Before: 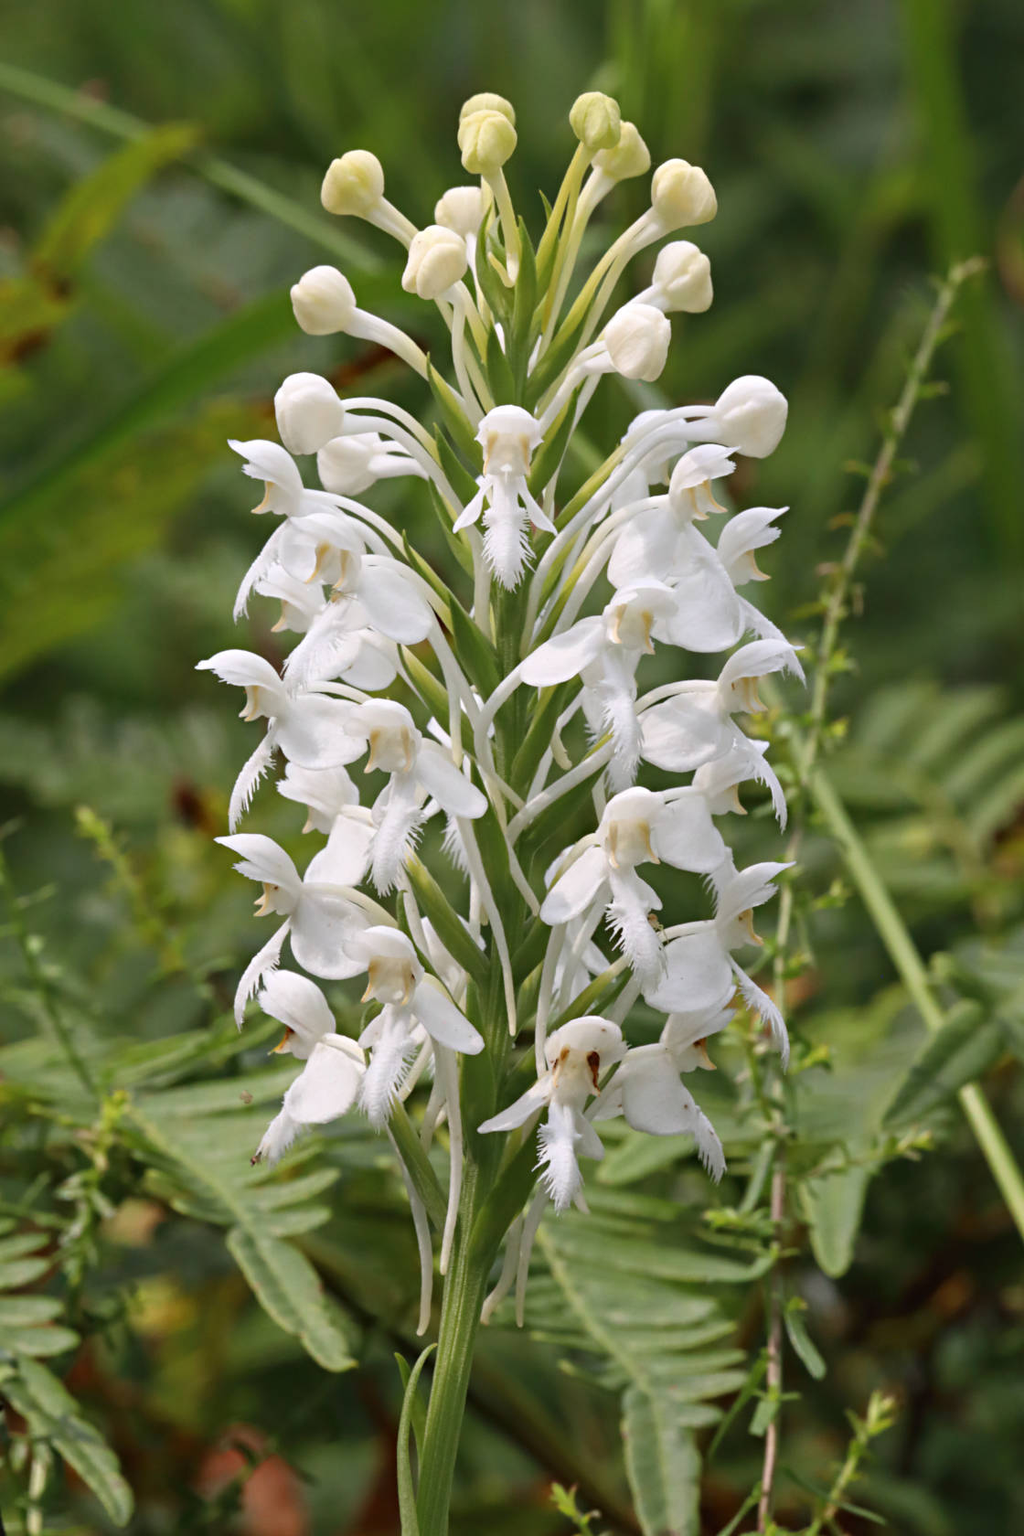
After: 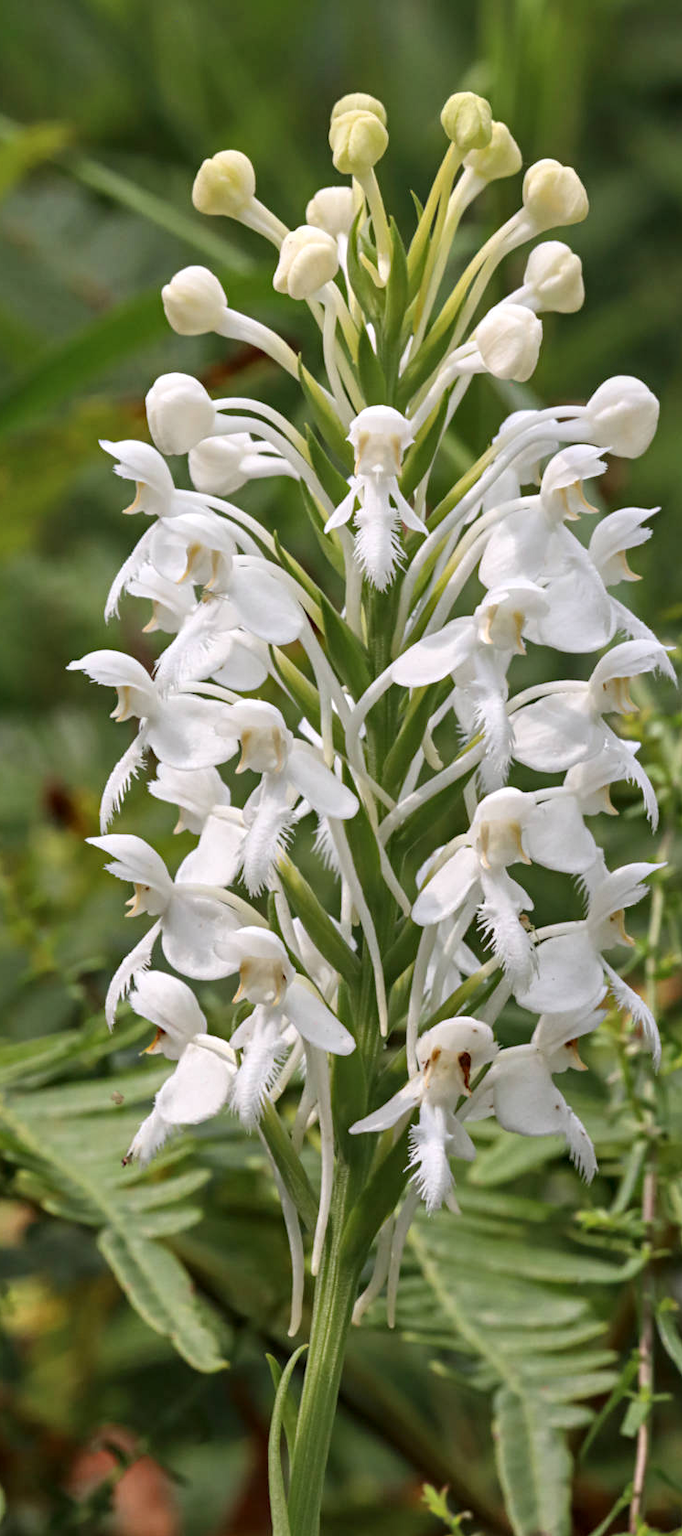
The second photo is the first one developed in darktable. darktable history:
local contrast: on, module defaults
crop and rotate: left 12.673%, right 20.66%
shadows and highlights: shadows 32, highlights -32, soften with gaussian
